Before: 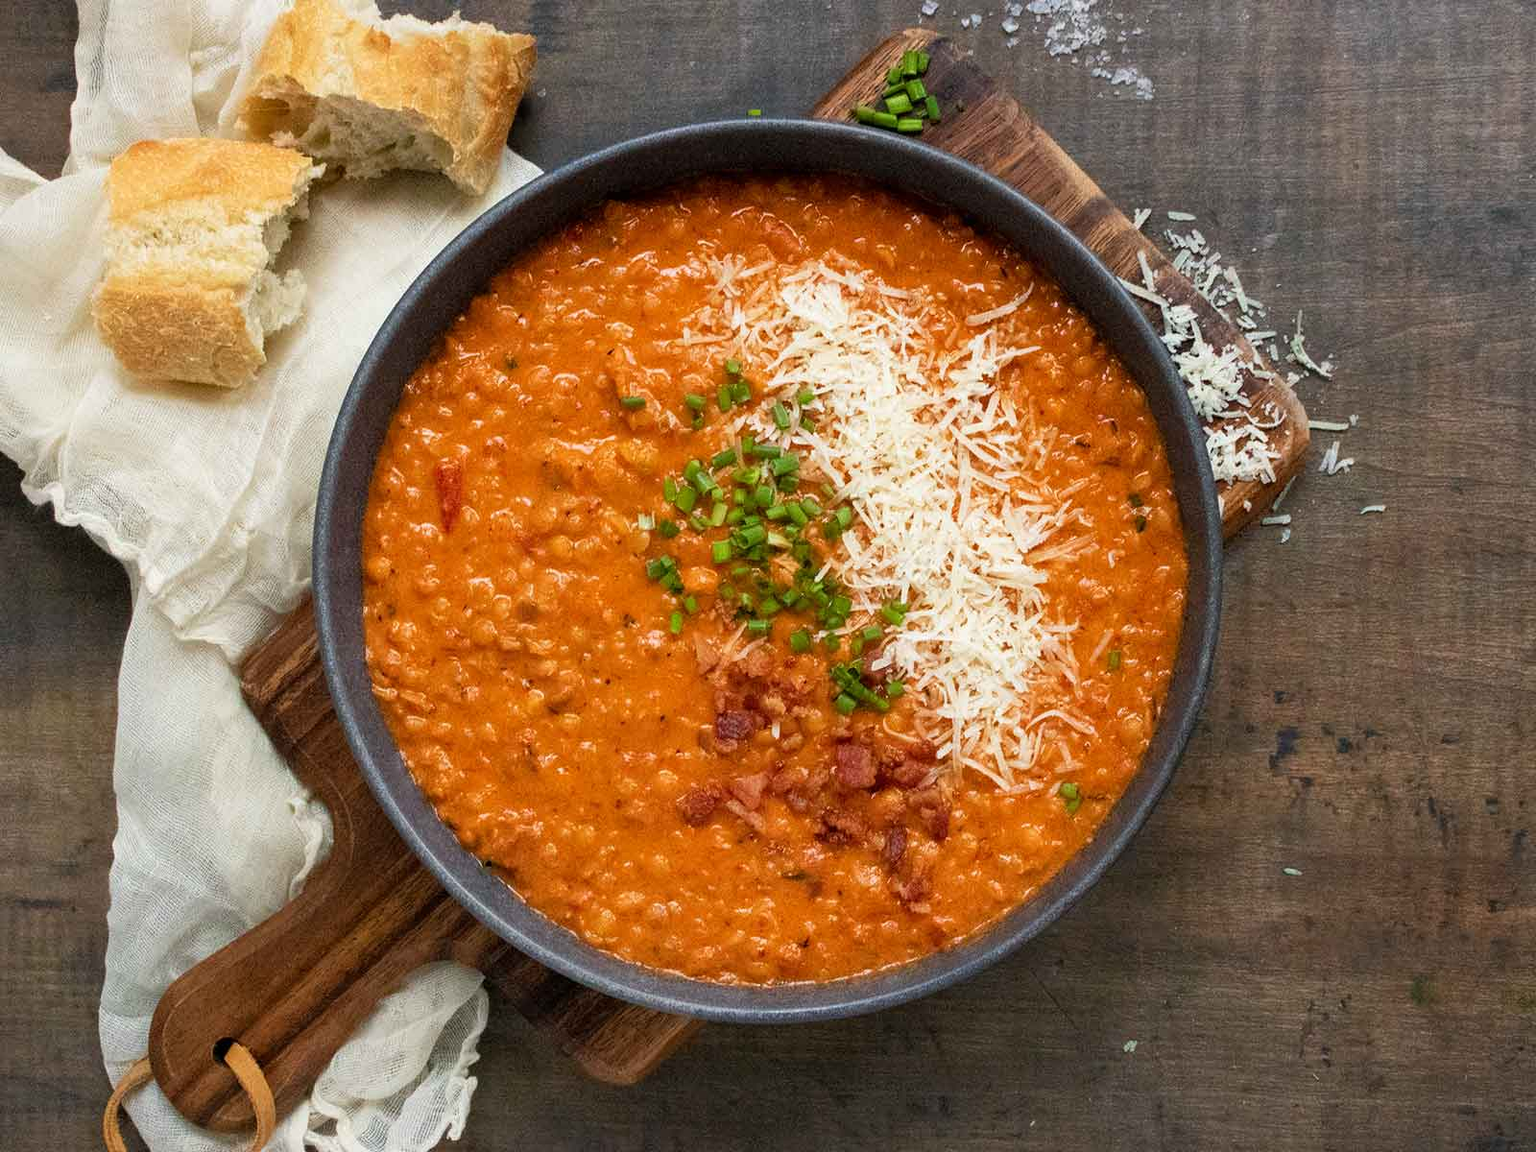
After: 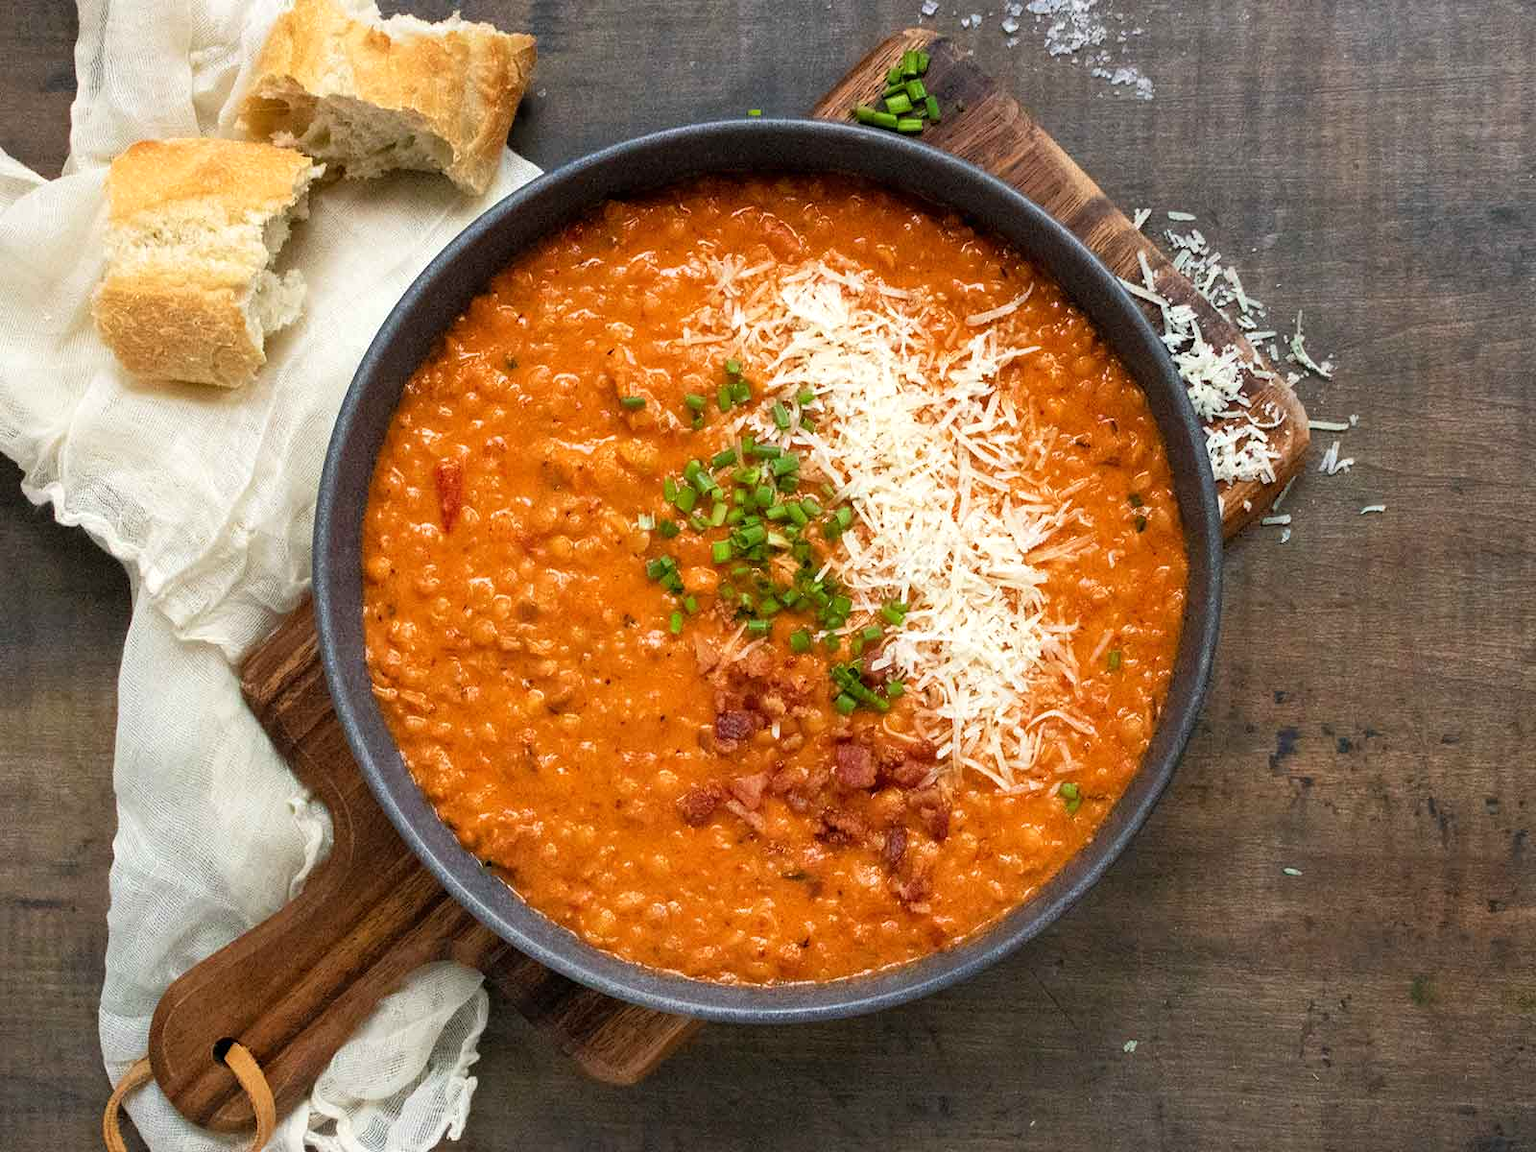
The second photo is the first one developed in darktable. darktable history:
exposure: exposure 0.208 EV, compensate highlight preservation false
